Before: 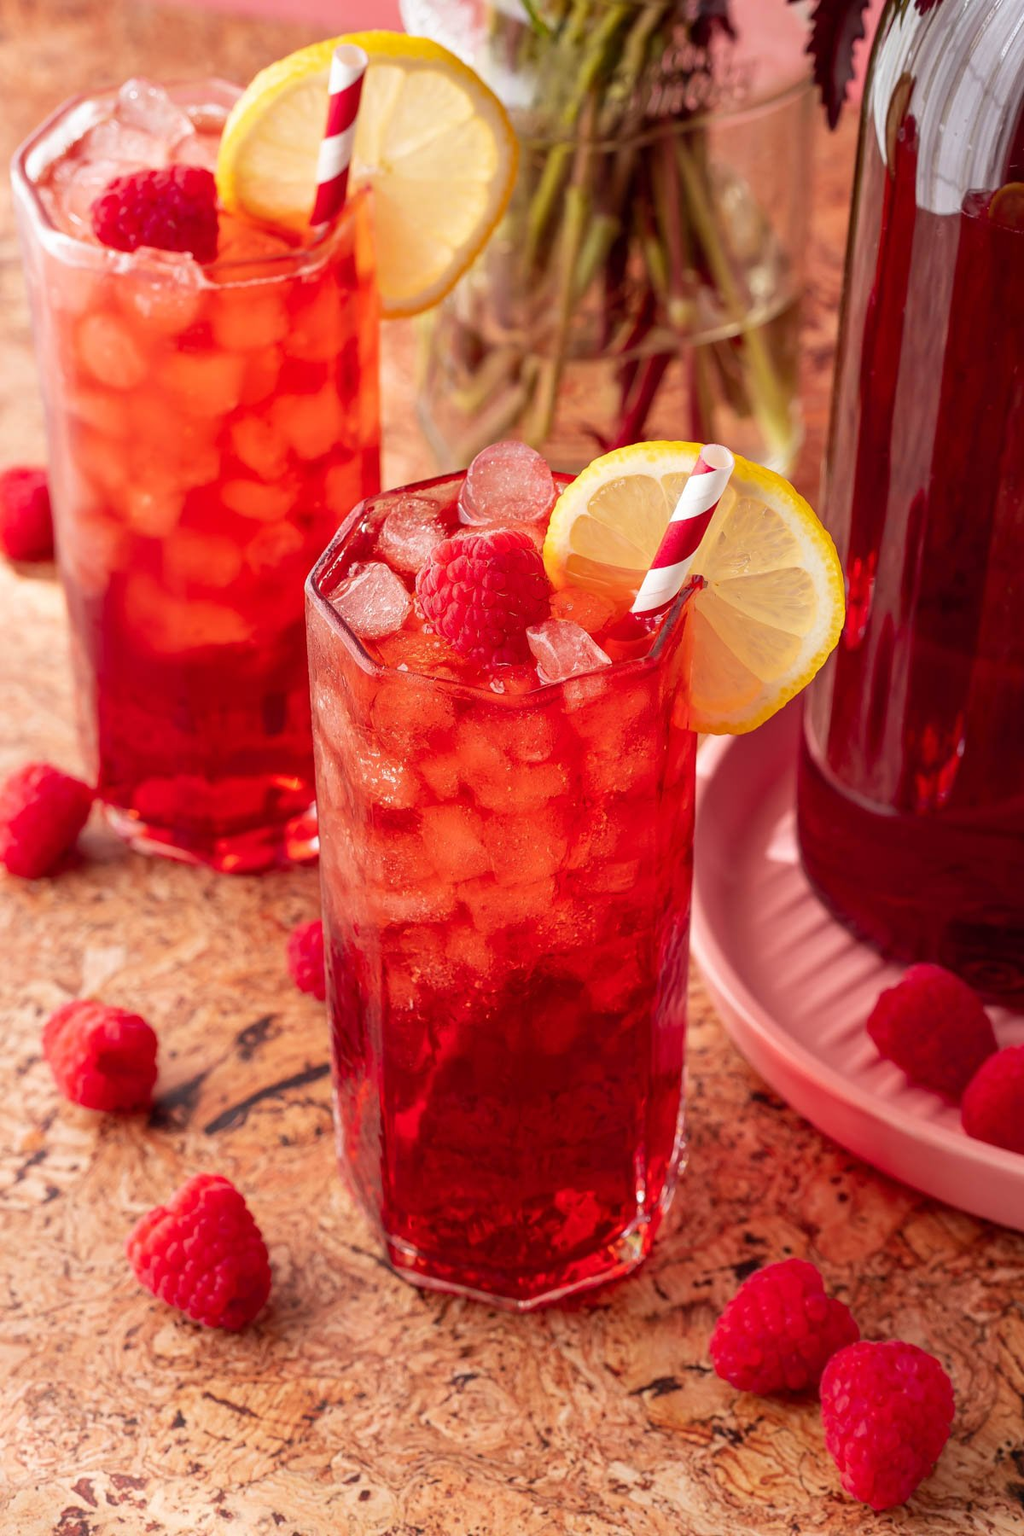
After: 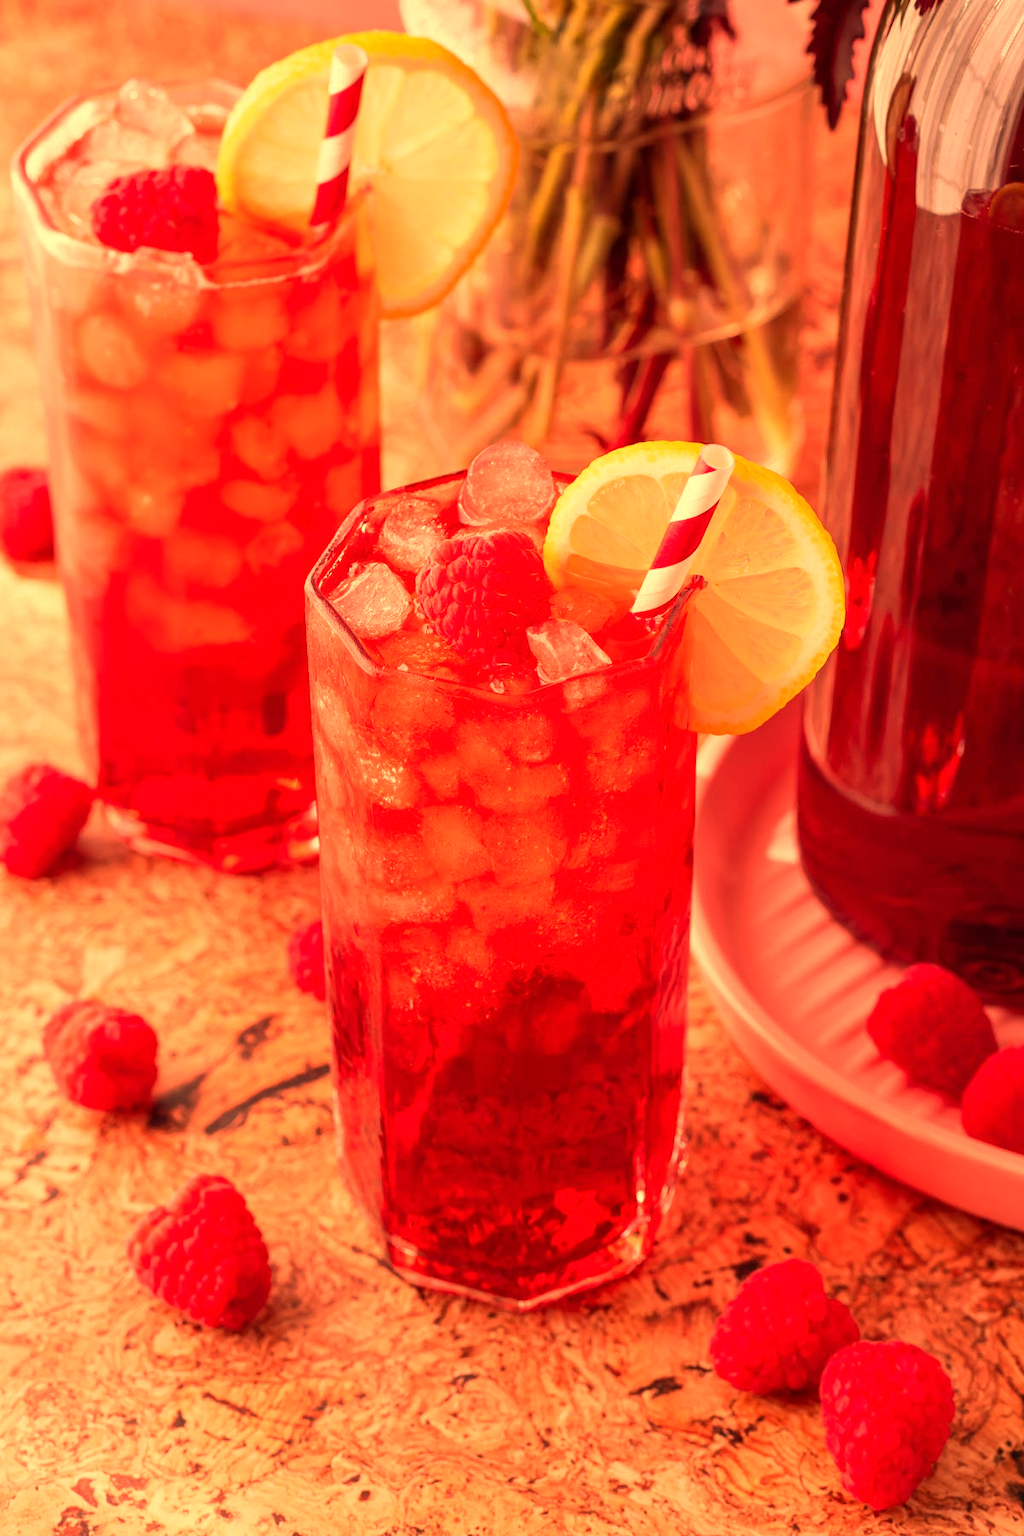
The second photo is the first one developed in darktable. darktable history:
white balance: red 1.467, blue 0.684
tone equalizer: on, module defaults
